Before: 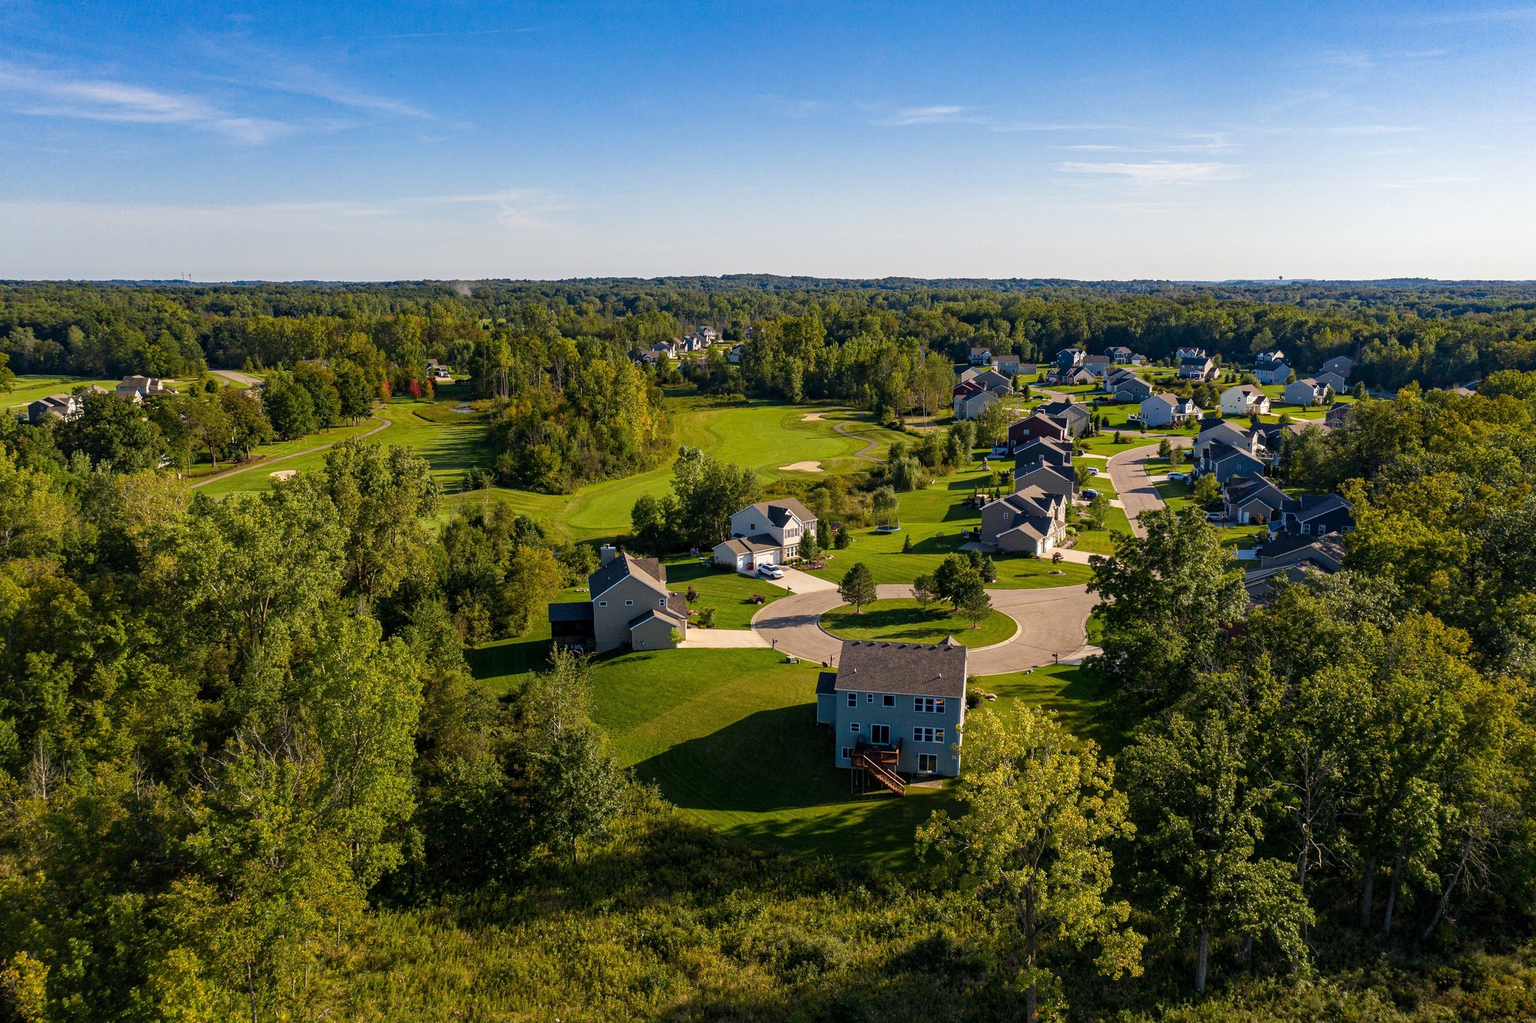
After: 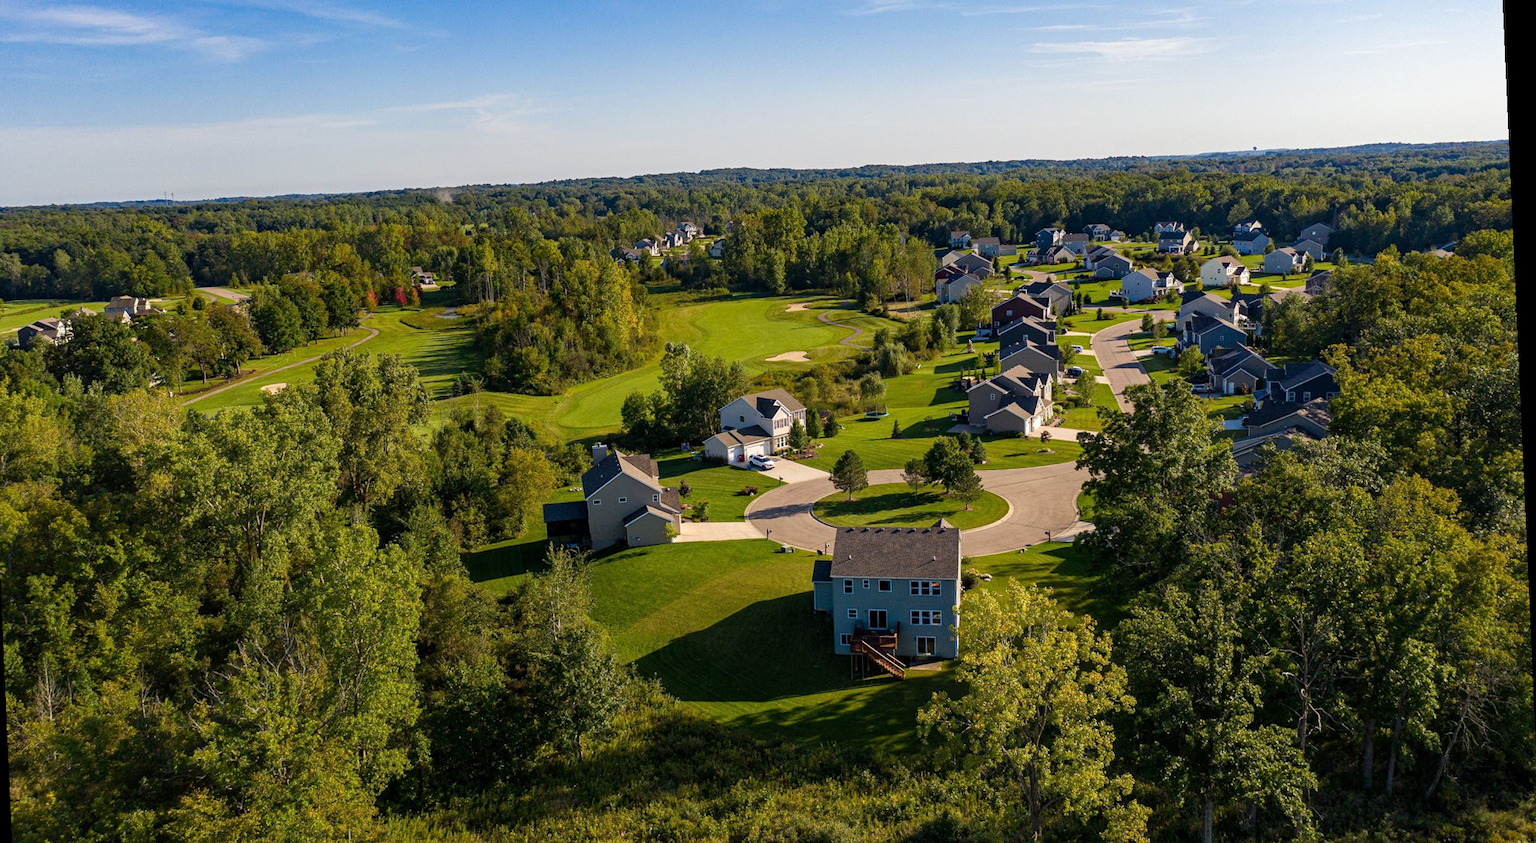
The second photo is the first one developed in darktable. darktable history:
rotate and perspective: rotation -2.56°, automatic cropping off
crop and rotate: left 1.814%, top 12.818%, right 0.25%, bottom 9.225%
